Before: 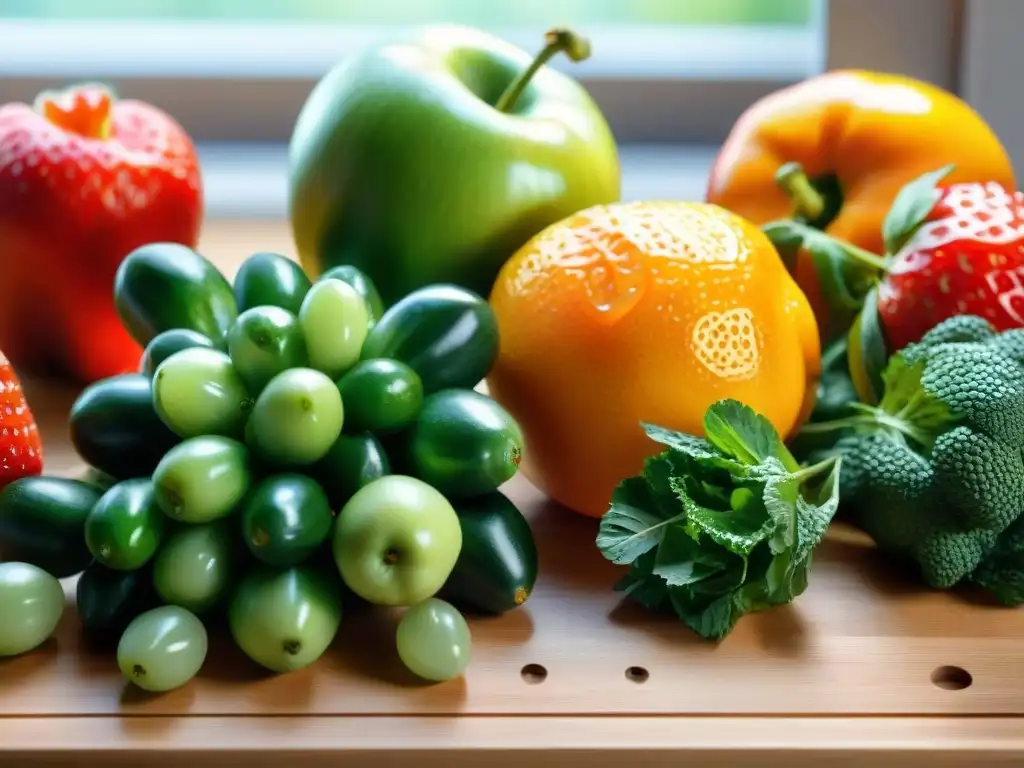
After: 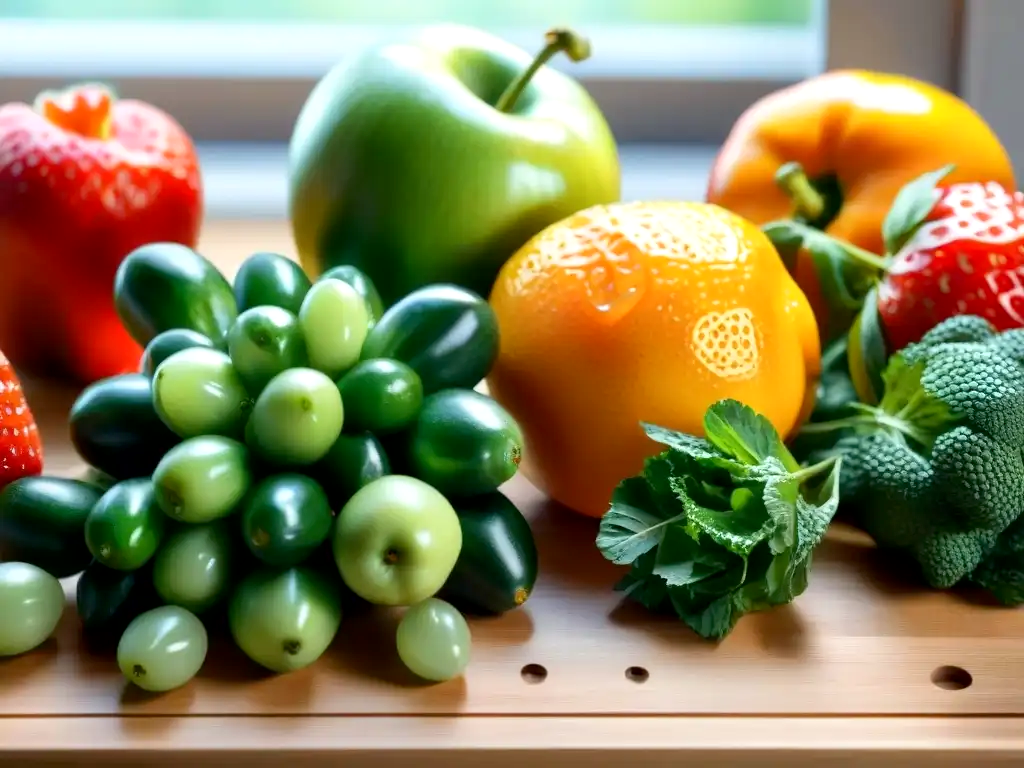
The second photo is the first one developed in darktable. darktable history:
contrast brightness saturation: contrast 0.073
exposure: black level correction 0.002, exposure 0.149 EV, compensate highlight preservation false
